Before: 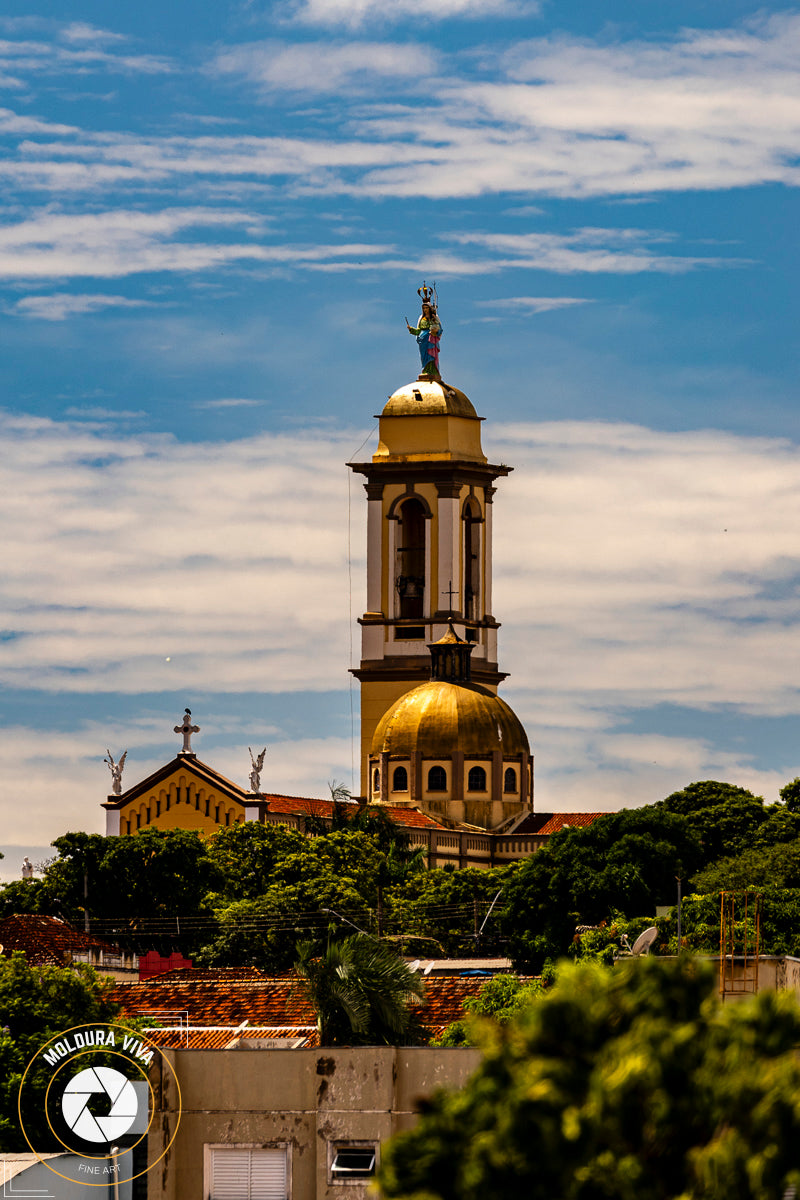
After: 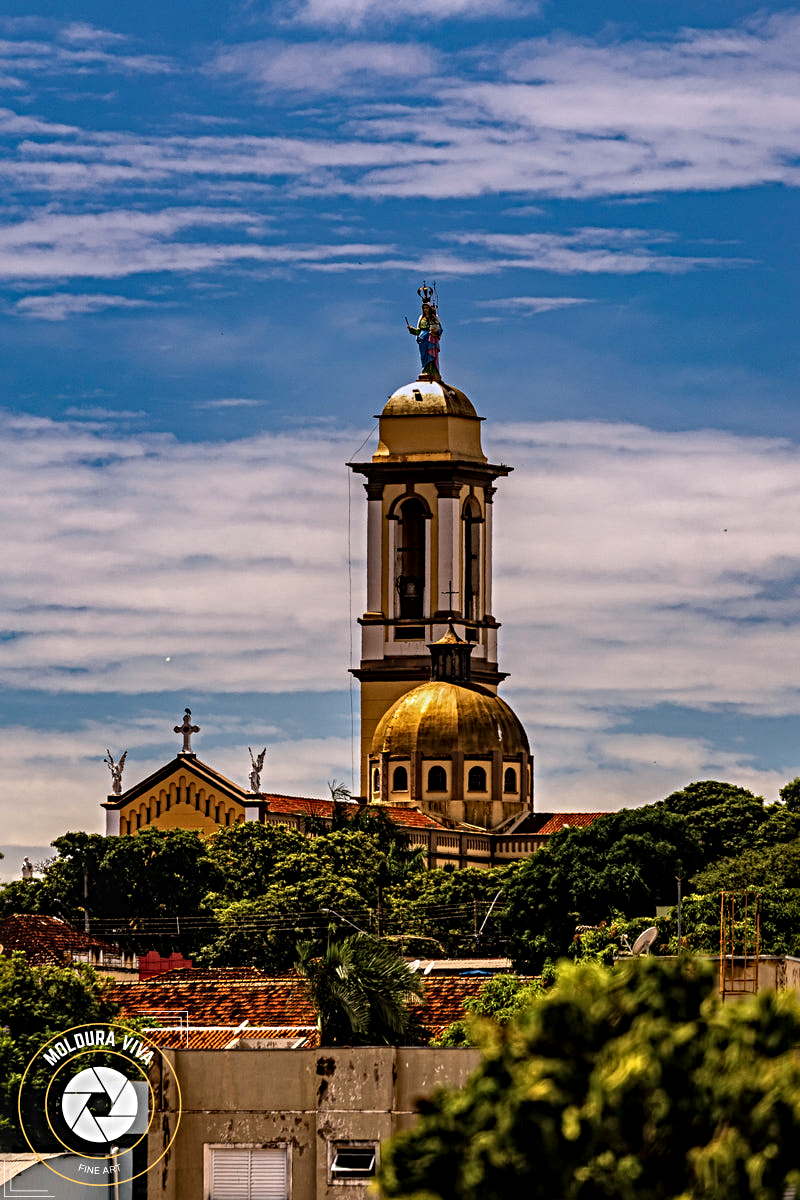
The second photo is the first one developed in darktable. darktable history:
graduated density: hue 238.83°, saturation 50%
local contrast: on, module defaults
exposure: exposure 0.131 EV, compensate highlight preservation false
sharpen: radius 4.883
